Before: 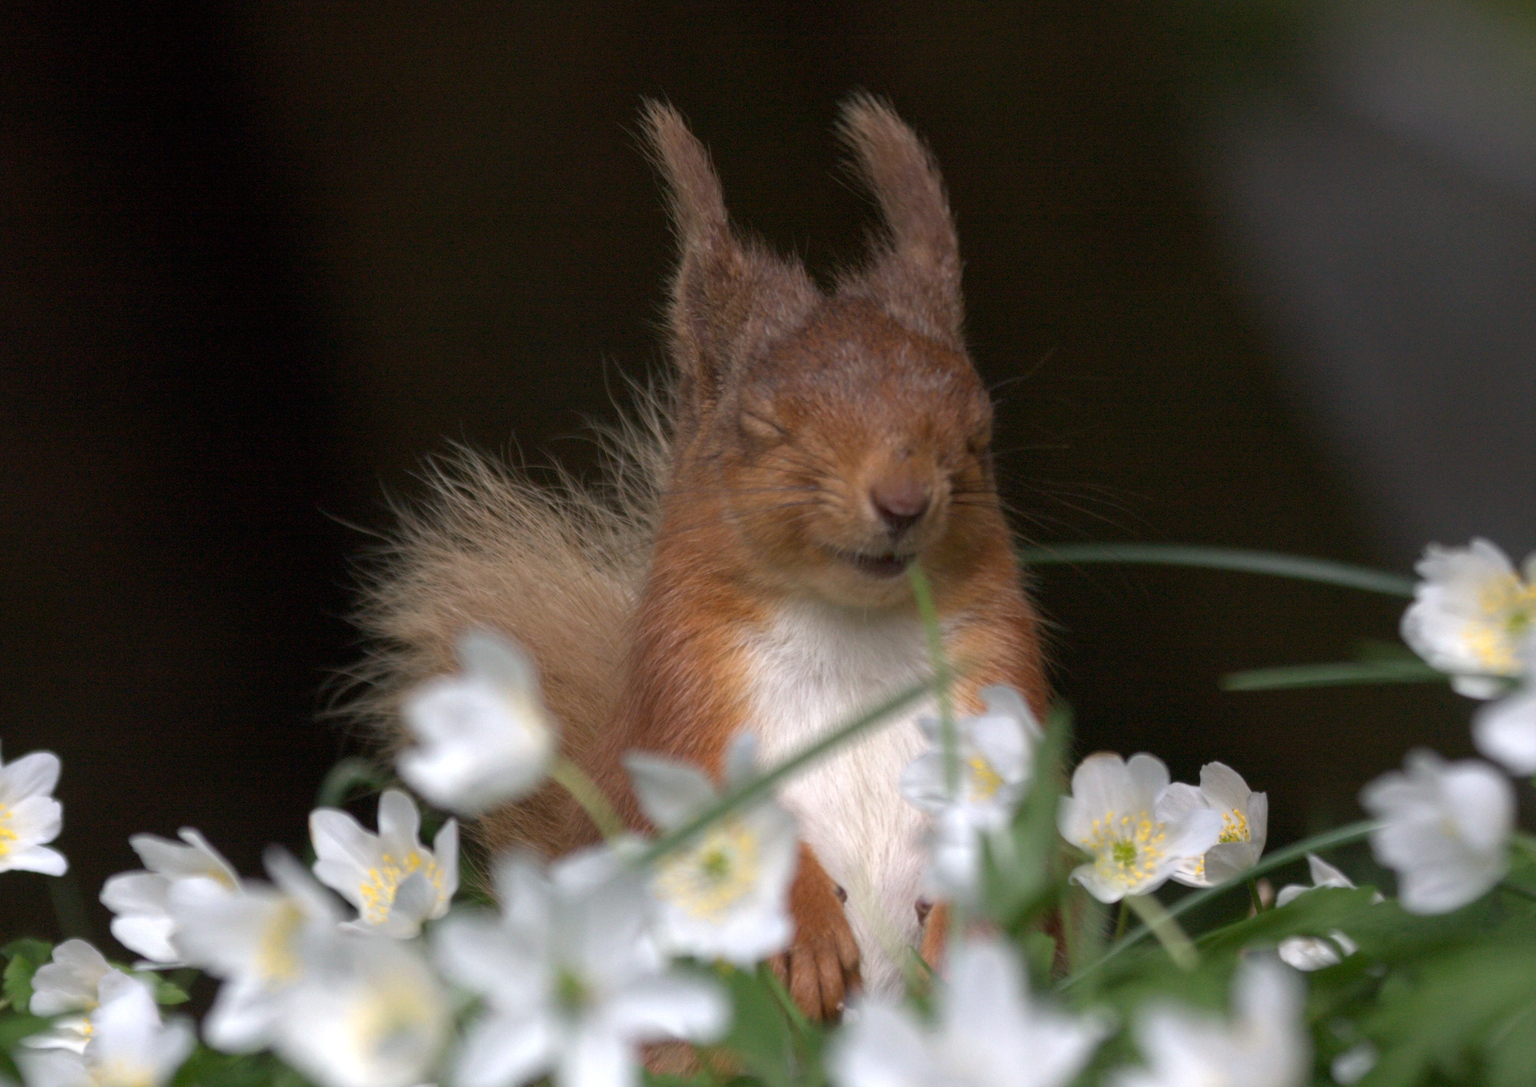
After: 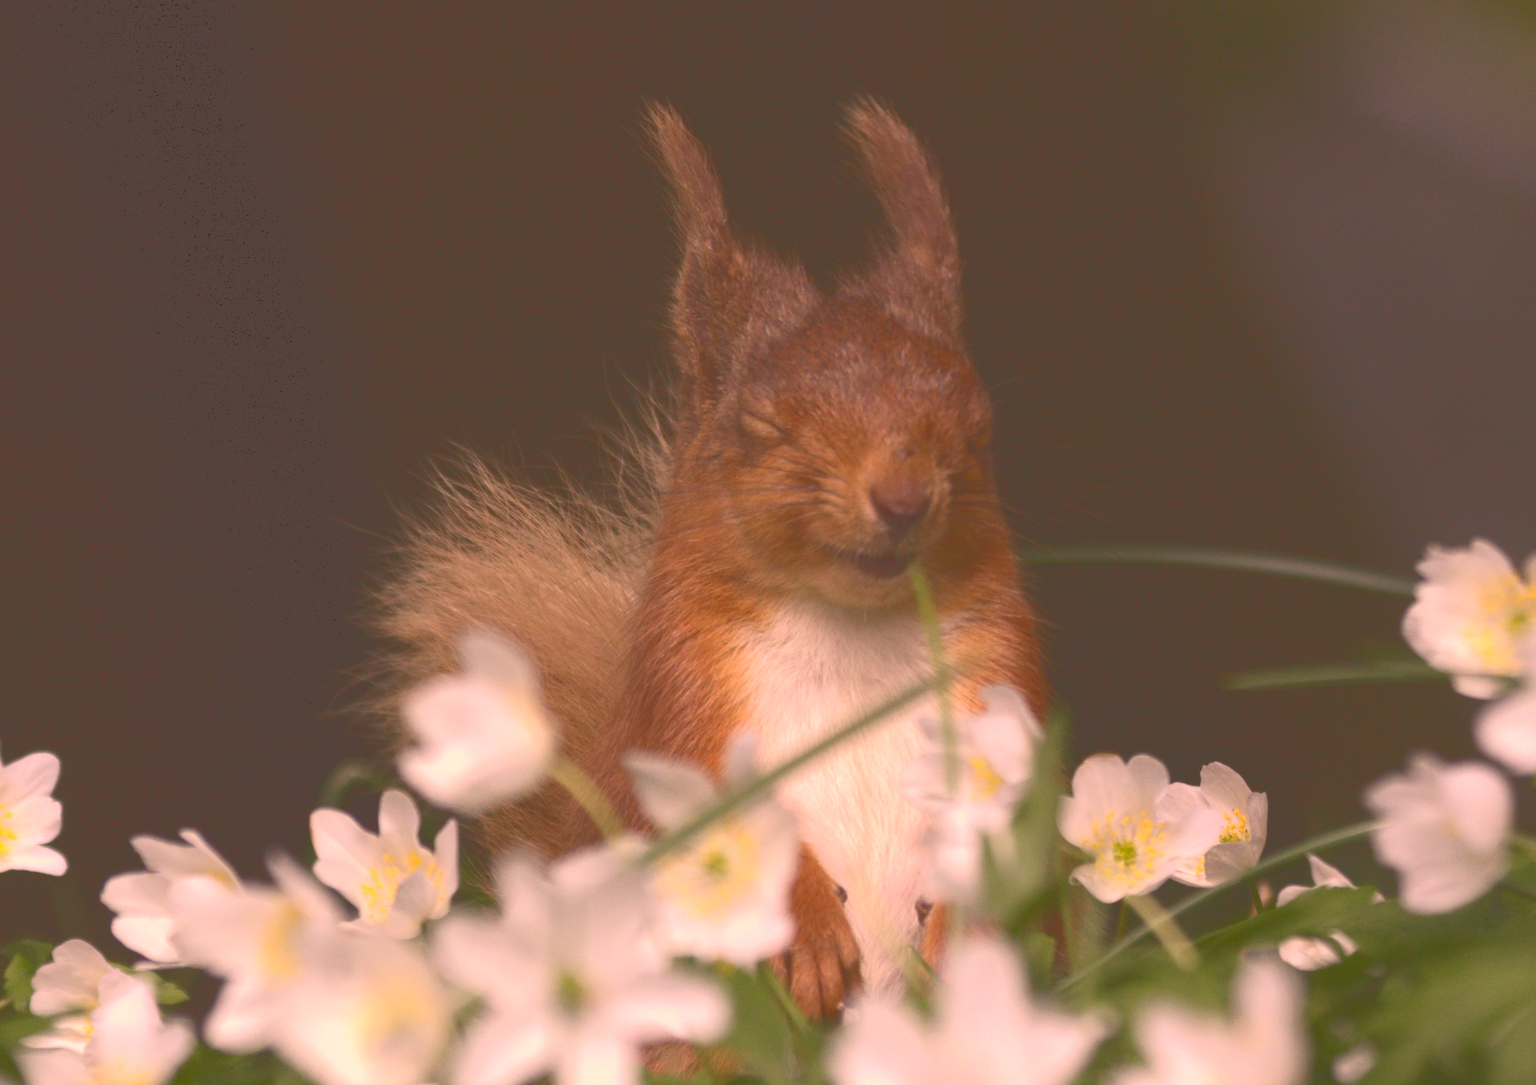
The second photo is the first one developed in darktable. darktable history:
tone curve: curves: ch0 [(0, 0) (0.003, 0.299) (0.011, 0.299) (0.025, 0.299) (0.044, 0.299) (0.069, 0.3) (0.1, 0.306) (0.136, 0.316) (0.177, 0.326) (0.224, 0.338) (0.277, 0.366) (0.335, 0.406) (0.399, 0.462) (0.468, 0.533) (0.543, 0.607) (0.623, 0.7) (0.709, 0.775) (0.801, 0.843) (0.898, 0.903) (1, 1)], color space Lab, independent channels, preserve colors none
crop: bottom 0.078%
color correction: highlights a* 22.25, highlights b* 21.55
